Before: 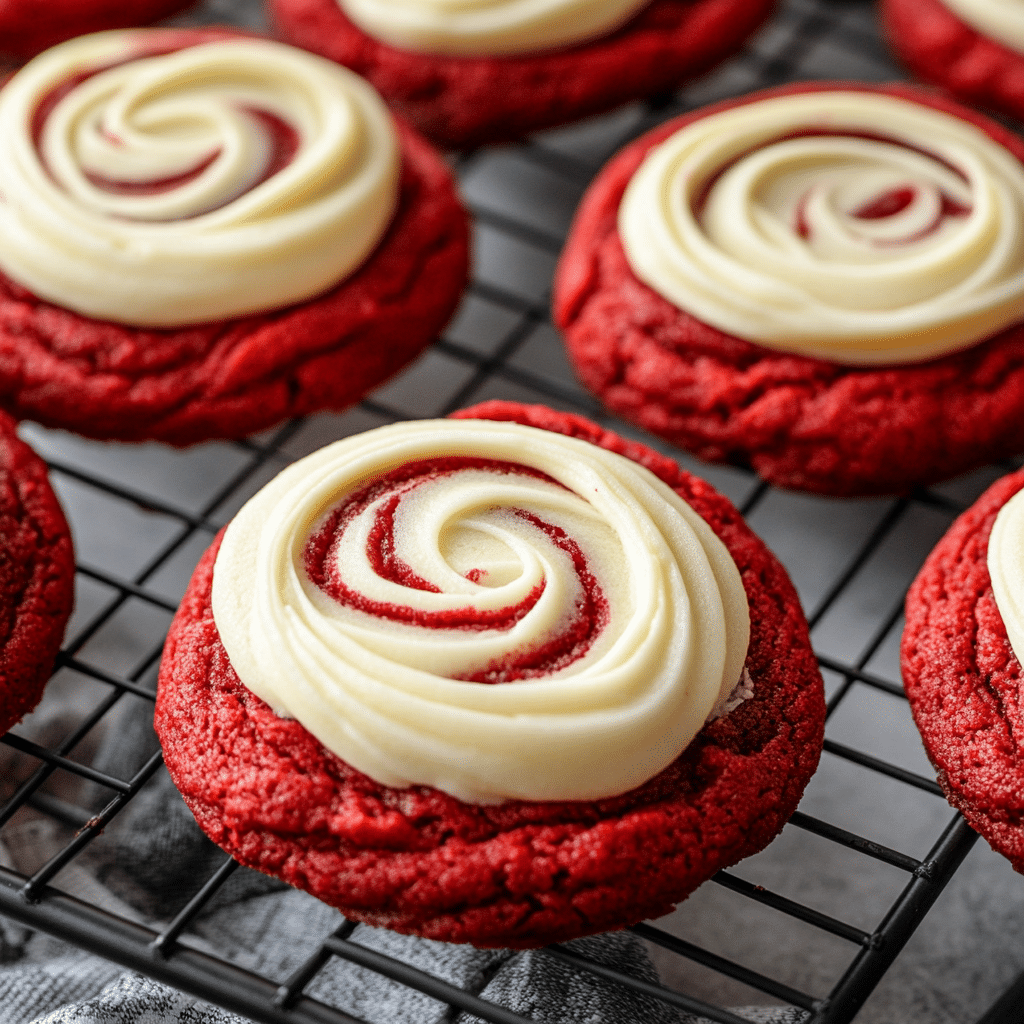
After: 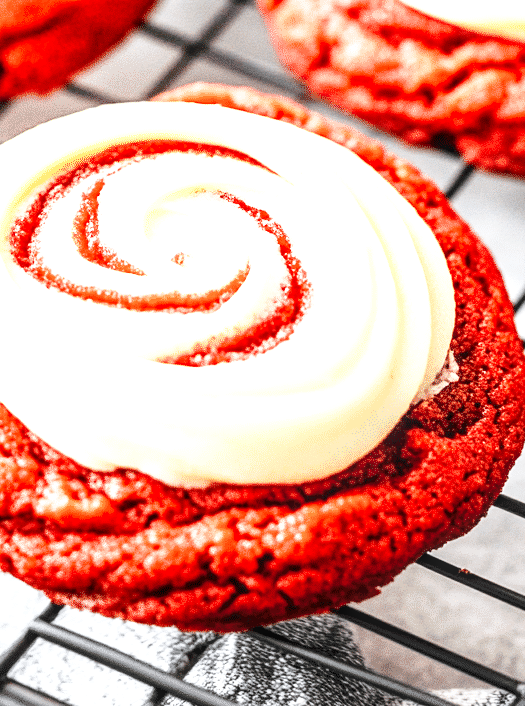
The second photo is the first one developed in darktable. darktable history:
crop and rotate: left 28.822%, top 31.026%, right 19.812%
local contrast: on, module defaults
exposure: black level correction 0, exposure 1.989 EV, compensate highlight preservation false
base curve: curves: ch0 [(0, 0) (0.028, 0.03) (0.121, 0.232) (0.46, 0.748) (0.859, 0.968) (1, 1)], preserve colors none
